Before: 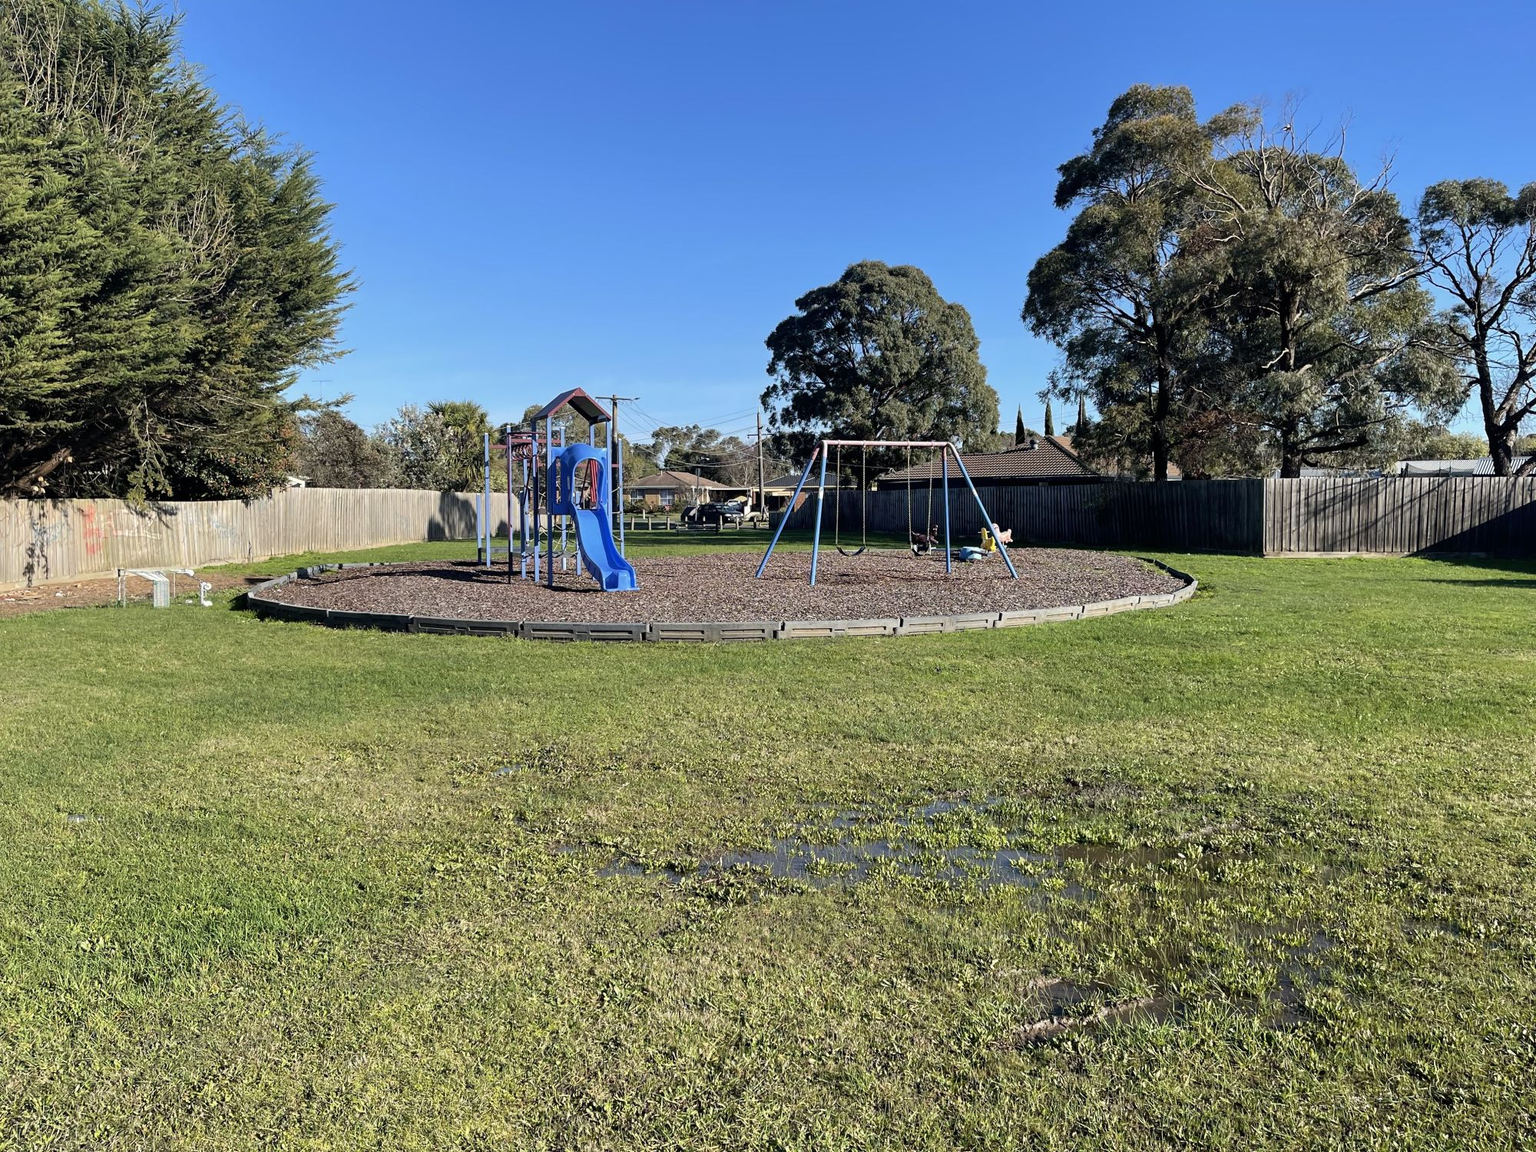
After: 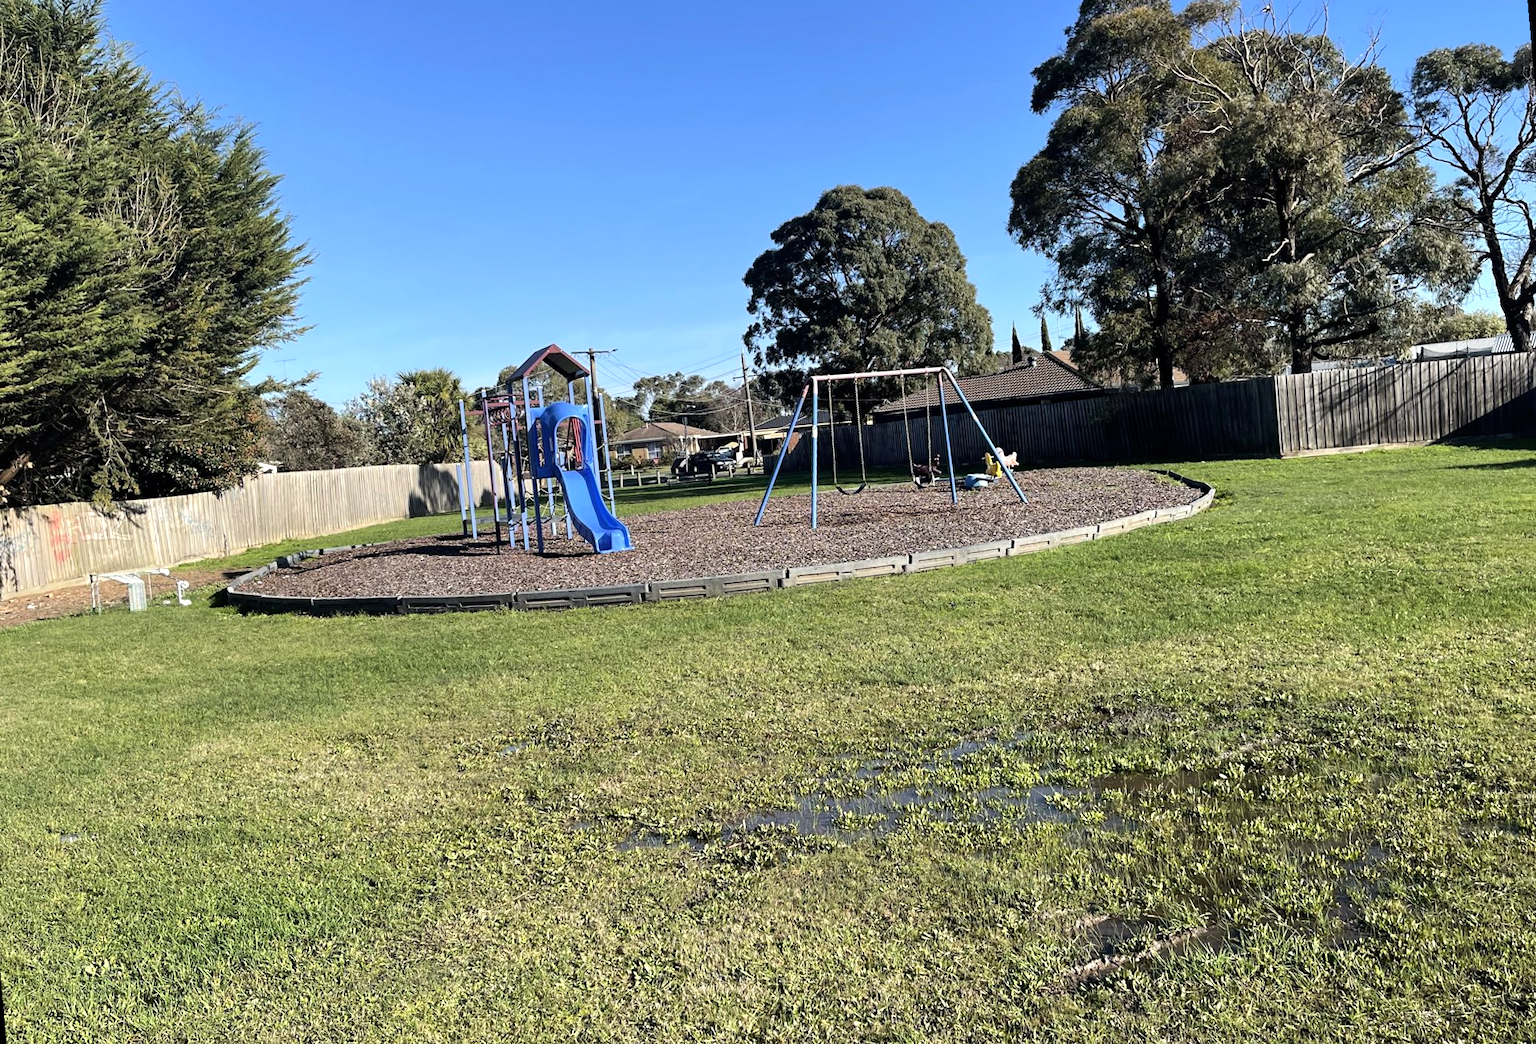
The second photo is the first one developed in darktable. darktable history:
rotate and perspective: rotation -5°, crop left 0.05, crop right 0.952, crop top 0.11, crop bottom 0.89
tone equalizer: -8 EV -0.417 EV, -7 EV -0.389 EV, -6 EV -0.333 EV, -5 EV -0.222 EV, -3 EV 0.222 EV, -2 EV 0.333 EV, -1 EV 0.389 EV, +0 EV 0.417 EV, edges refinement/feathering 500, mask exposure compensation -1.57 EV, preserve details no
